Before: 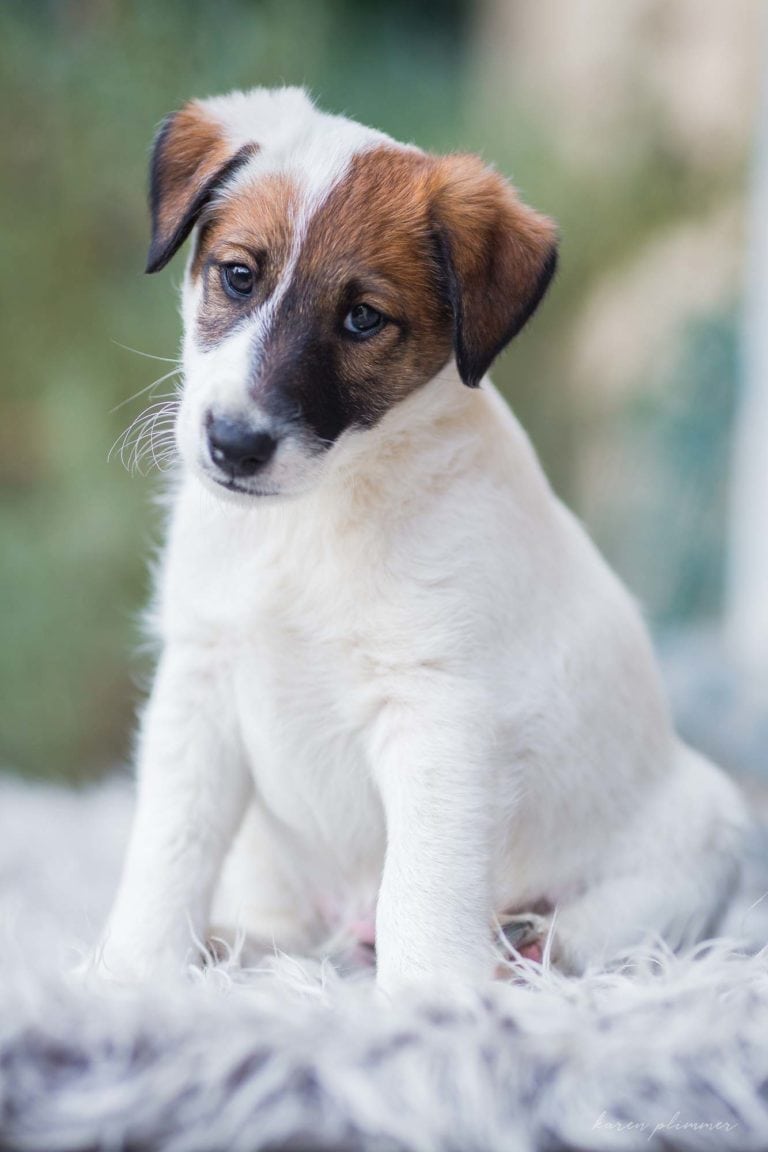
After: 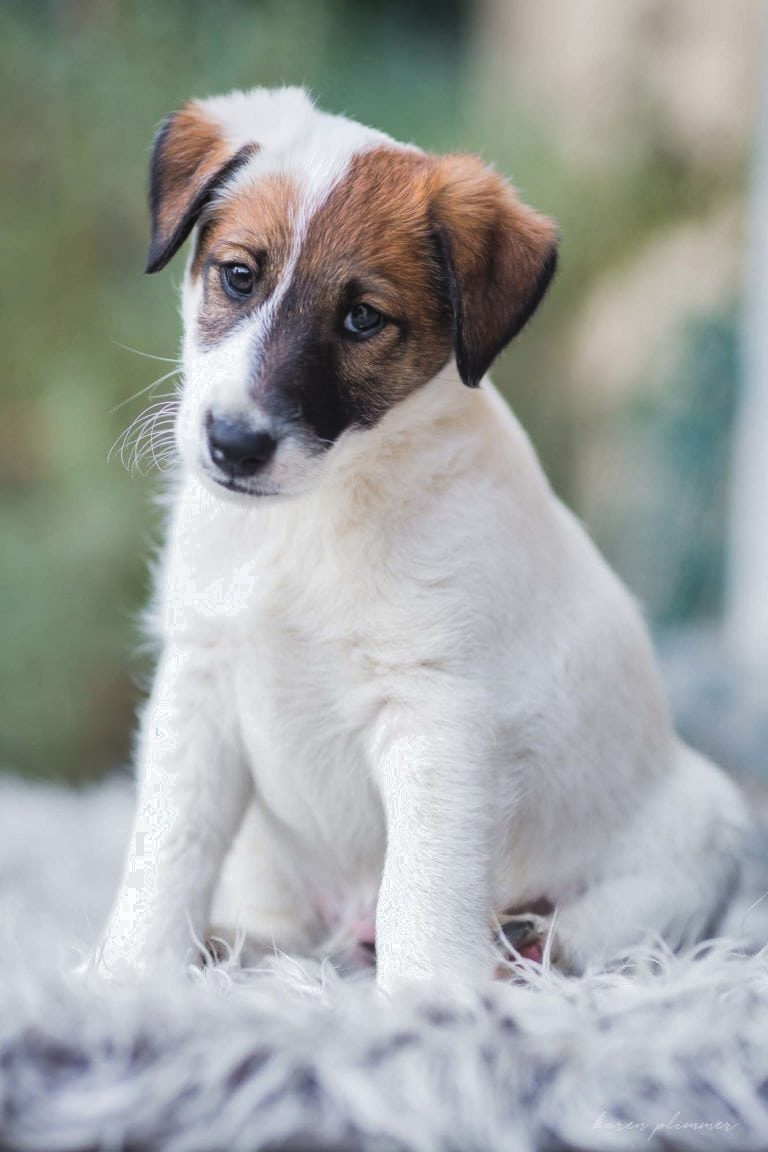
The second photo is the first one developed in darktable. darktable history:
shadows and highlights: soften with gaussian
exposure: black level correction -0.009, exposure 0.072 EV, compensate highlight preservation false
filmic rgb: middle gray luminance 18.33%, black relative exposure -11.5 EV, white relative exposure 2.57 EV, target black luminance 0%, hardness 8.4, latitude 98.55%, contrast 1.083, shadows ↔ highlights balance 0.565%
